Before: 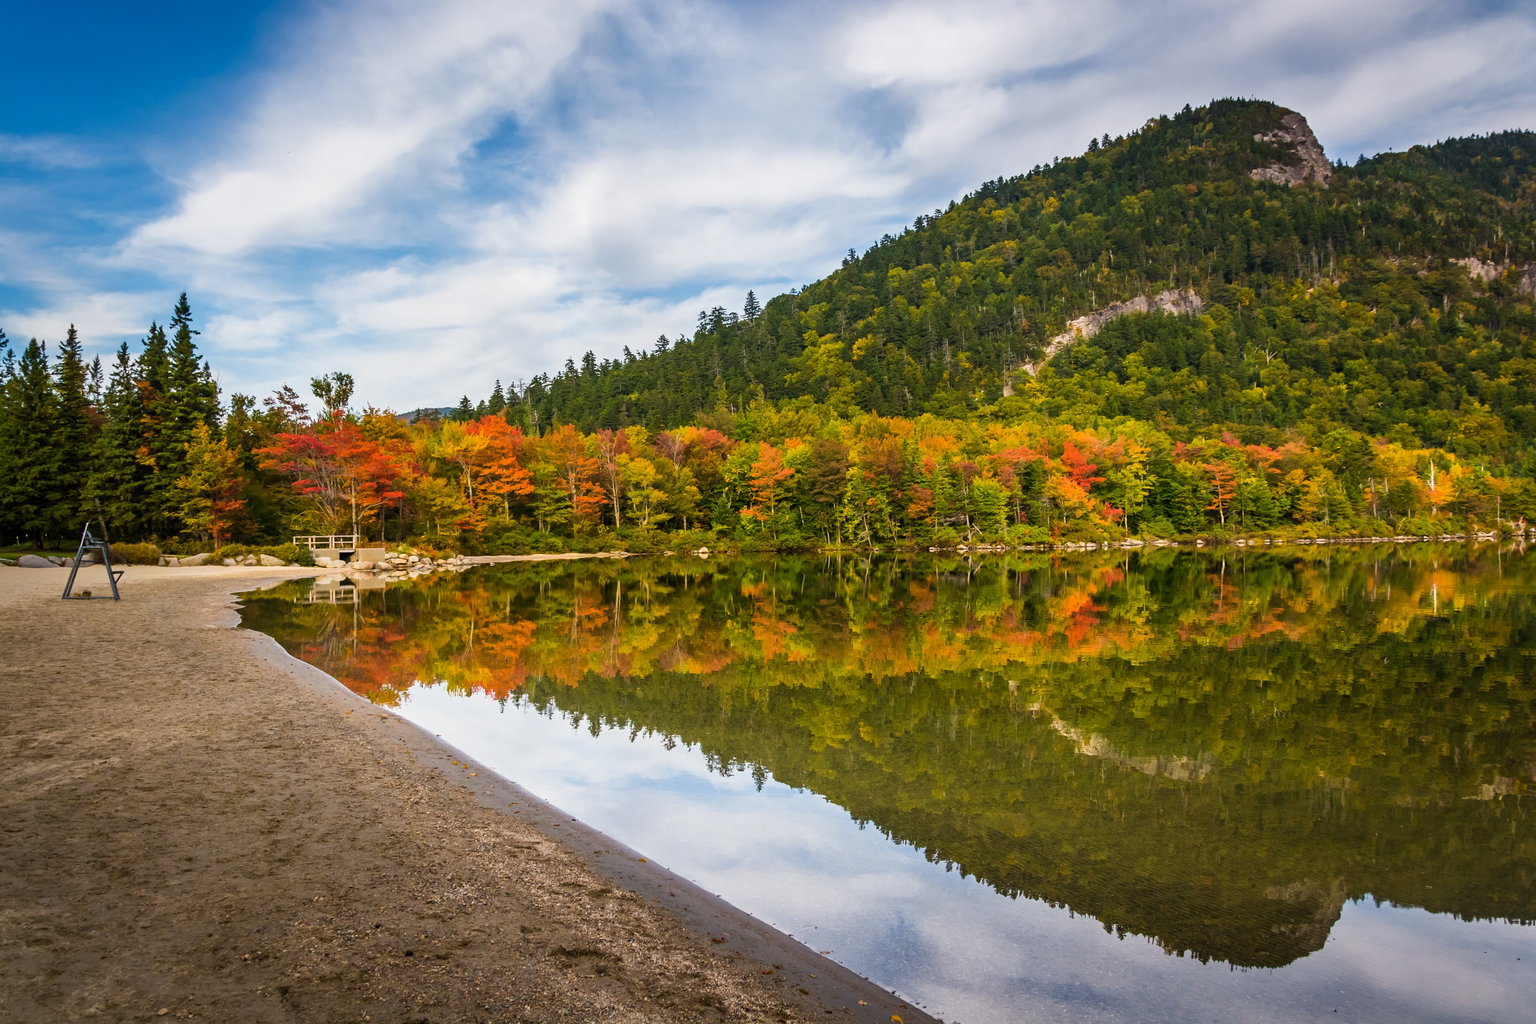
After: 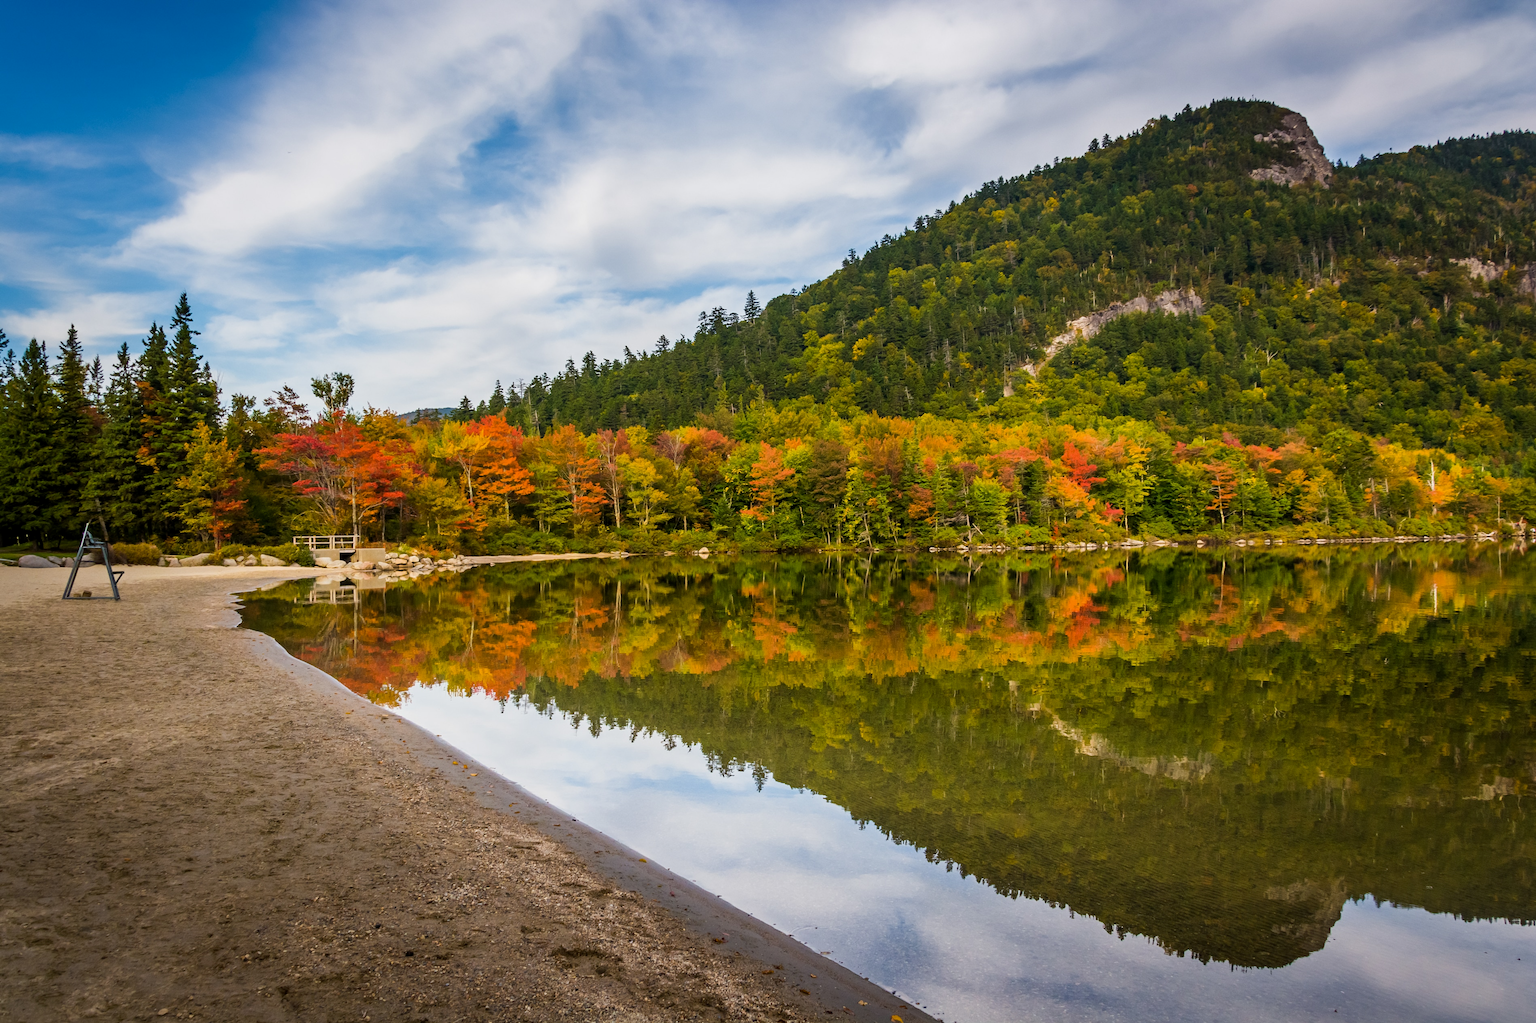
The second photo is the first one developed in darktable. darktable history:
exposure: black level correction 0.002, exposure -0.102 EV, compensate highlight preservation false
